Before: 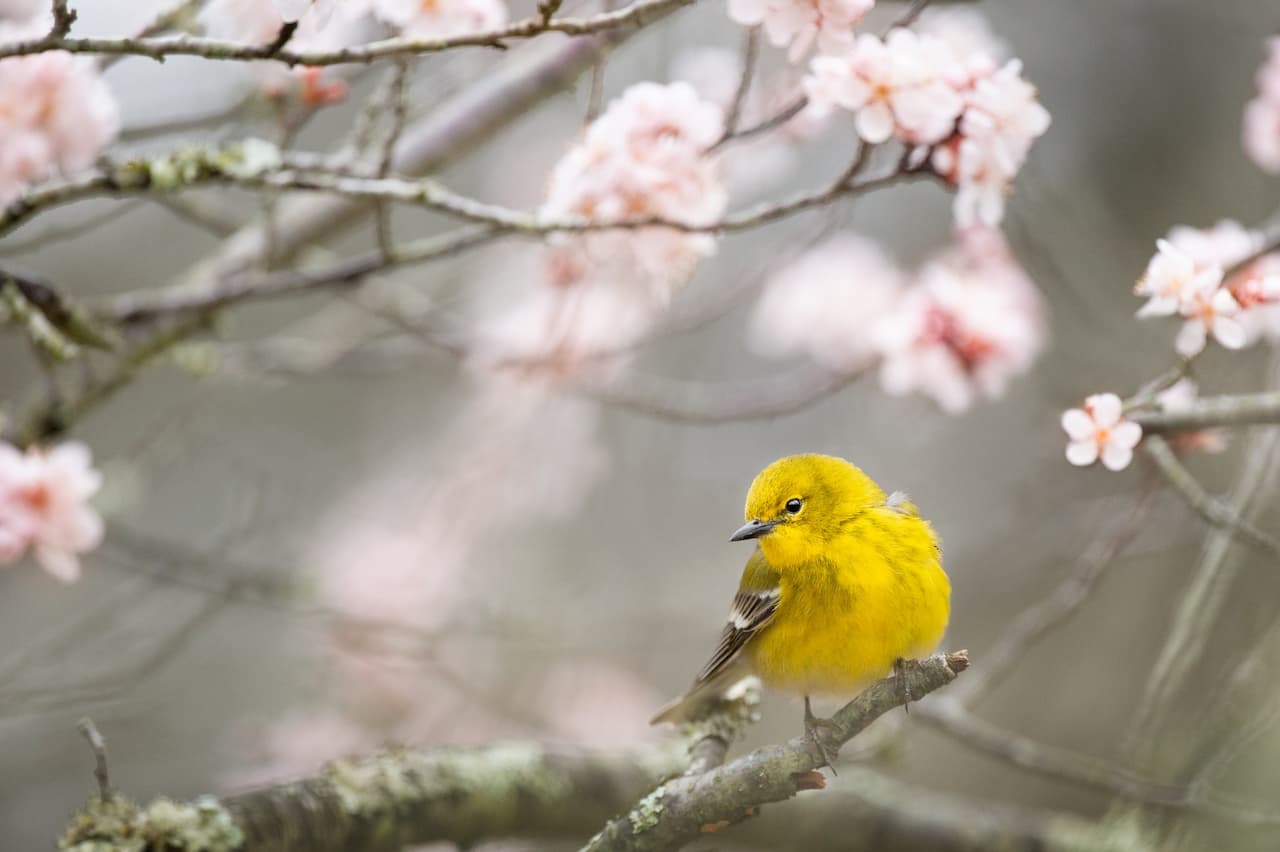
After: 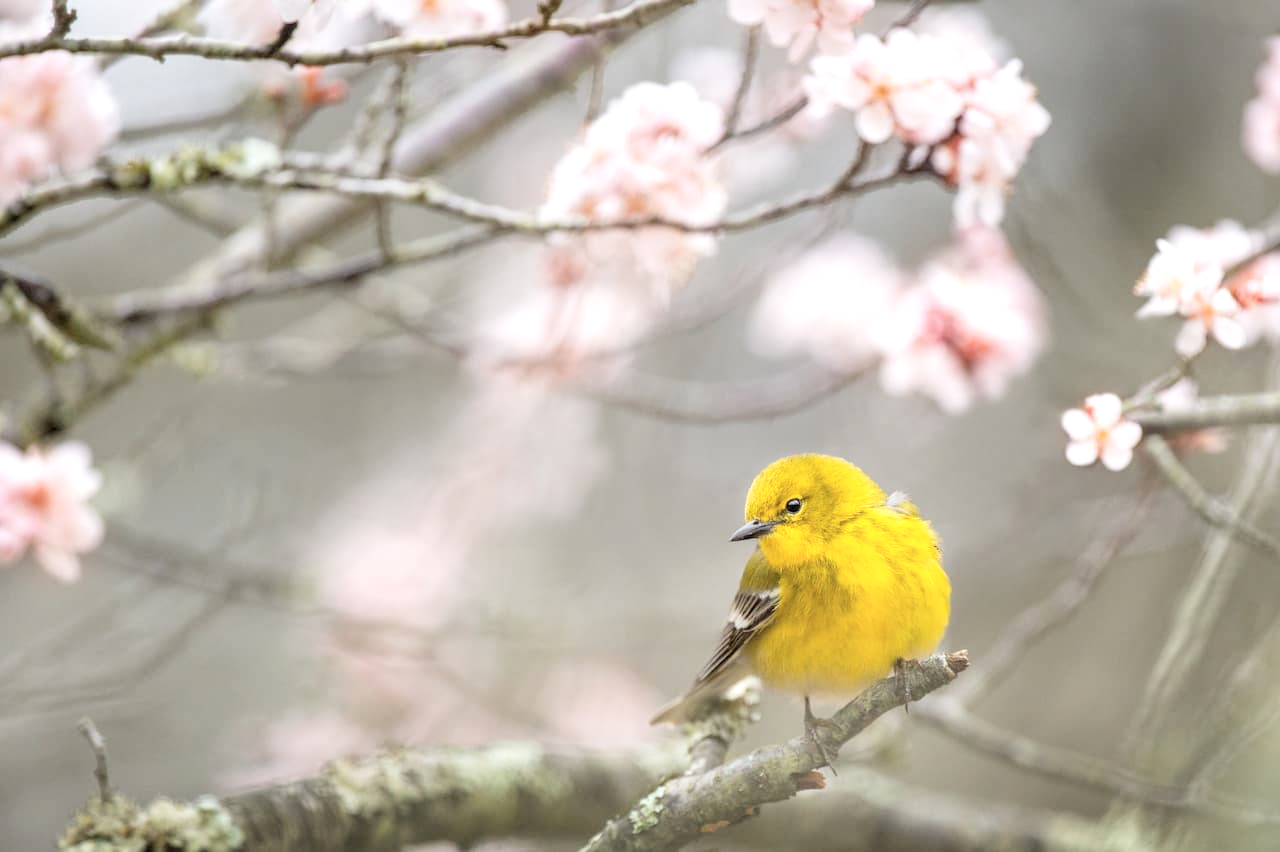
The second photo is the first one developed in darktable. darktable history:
local contrast: highlights 41%, shadows 62%, detail 138%, midtone range 0.521
shadows and highlights: shadows 2.34, highlights -17.77, highlights color adjustment 89.59%, soften with gaussian
contrast brightness saturation: brightness 0.277
